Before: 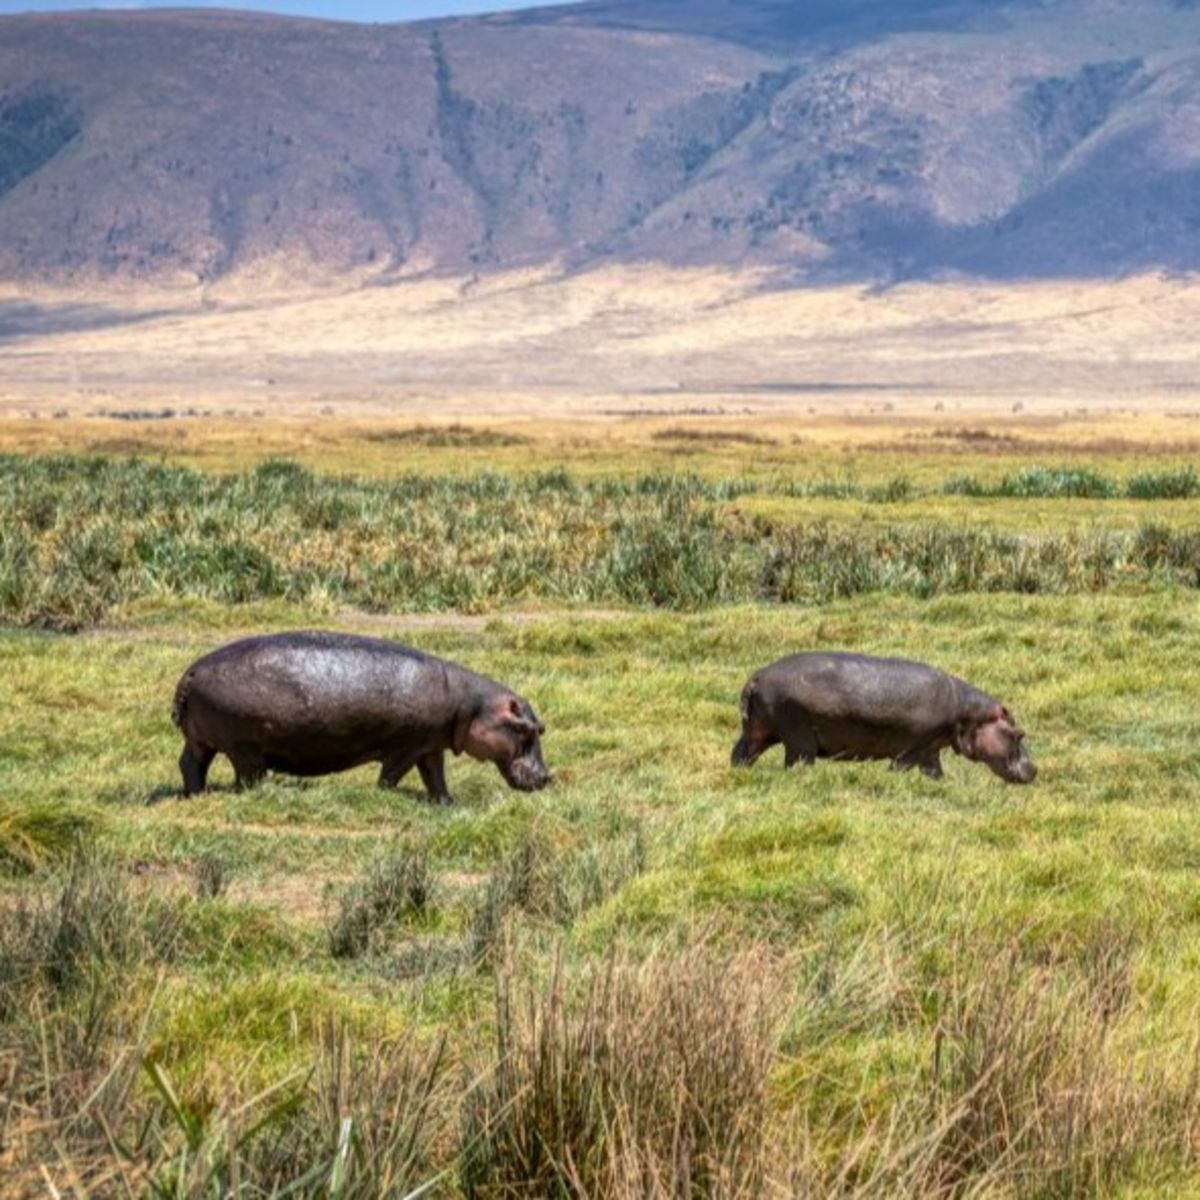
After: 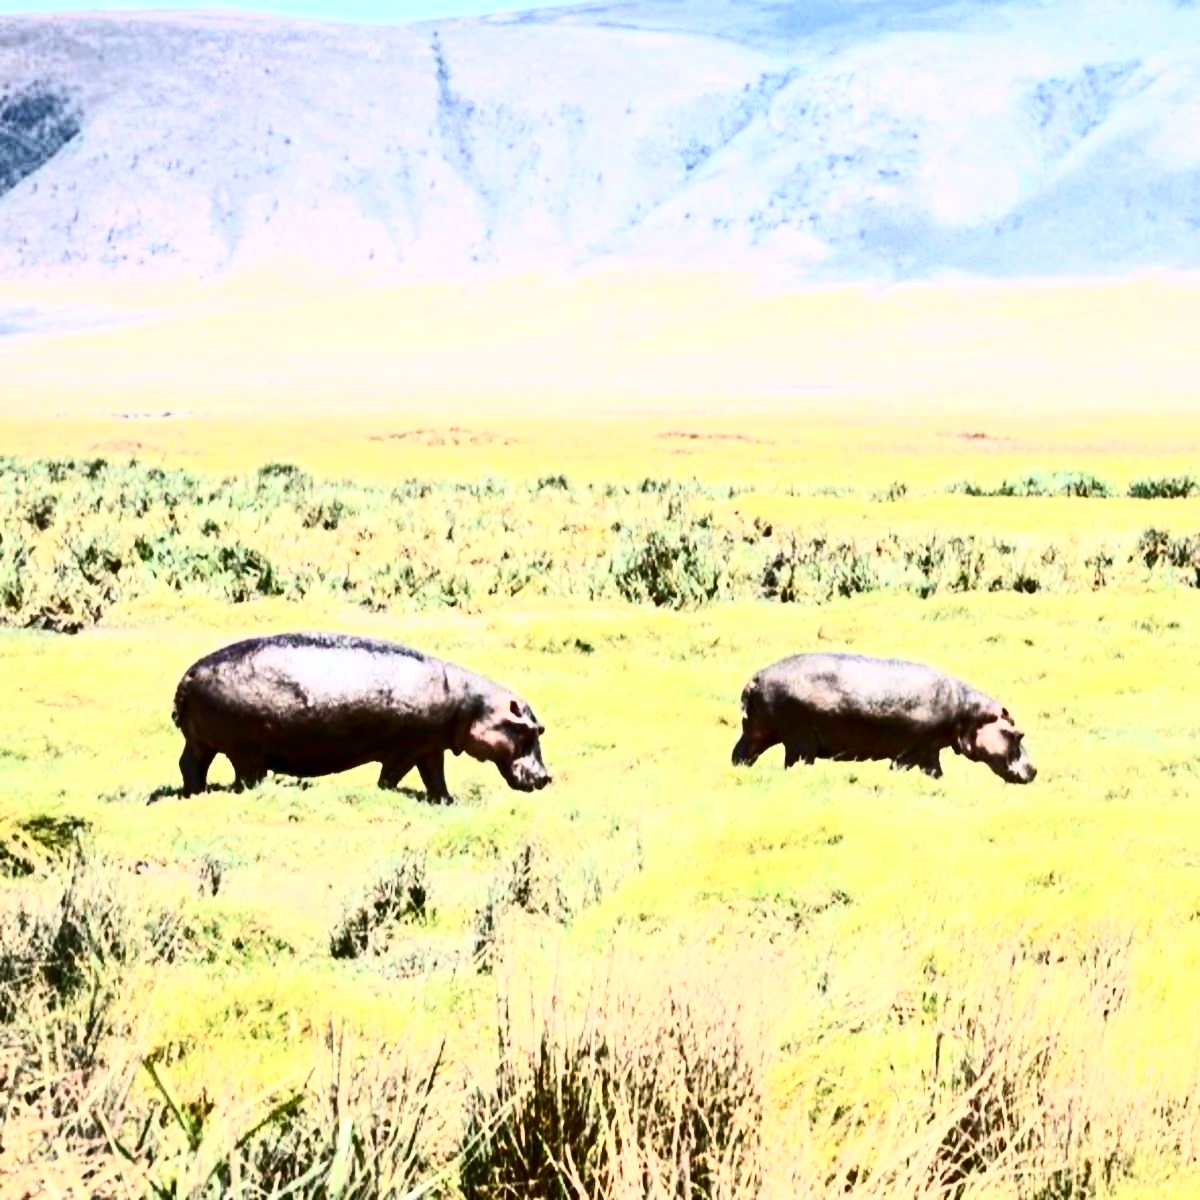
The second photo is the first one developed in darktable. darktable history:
contrast brightness saturation: contrast 0.93, brightness 0.2
exposure: exposure 0.77 EV, compensate highlight preservation false
